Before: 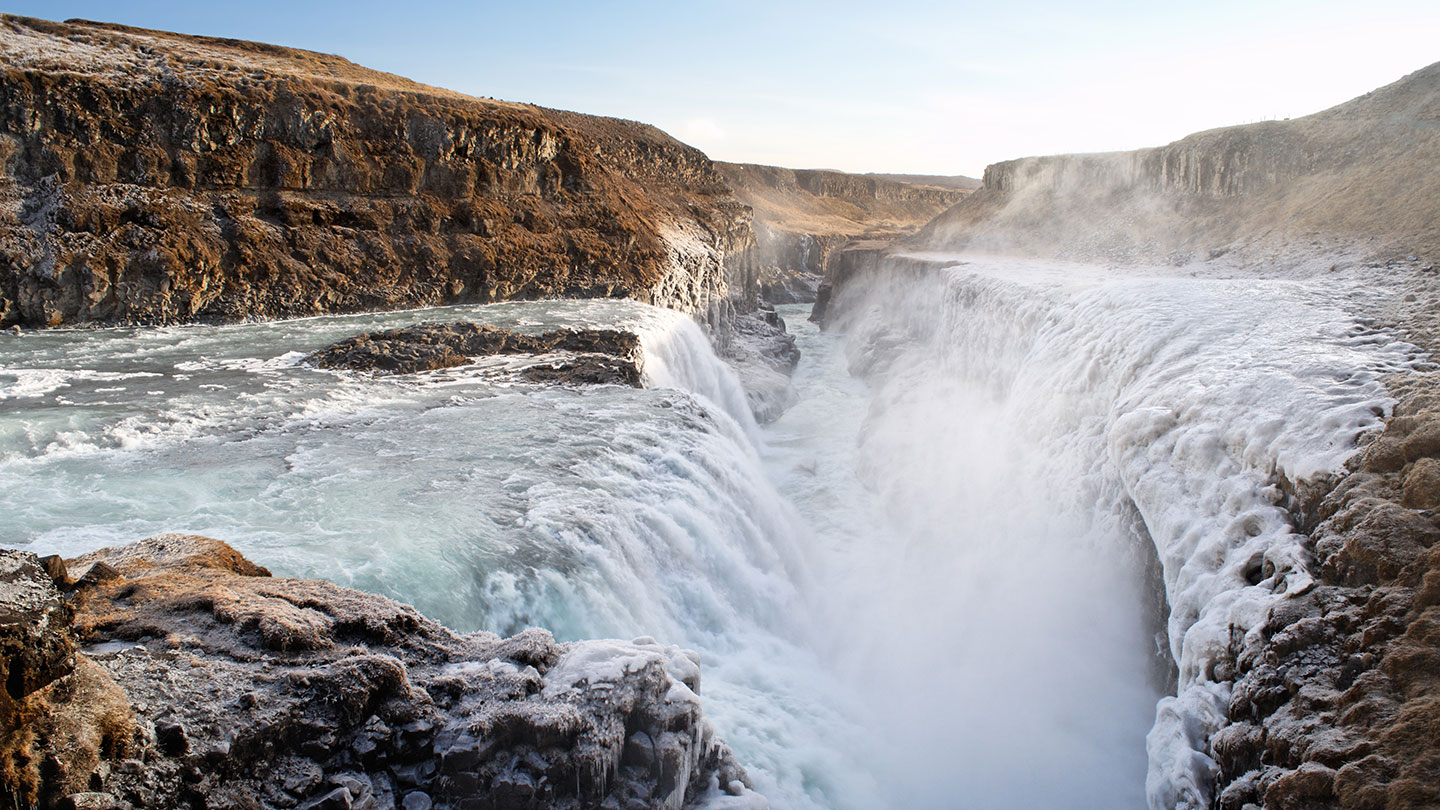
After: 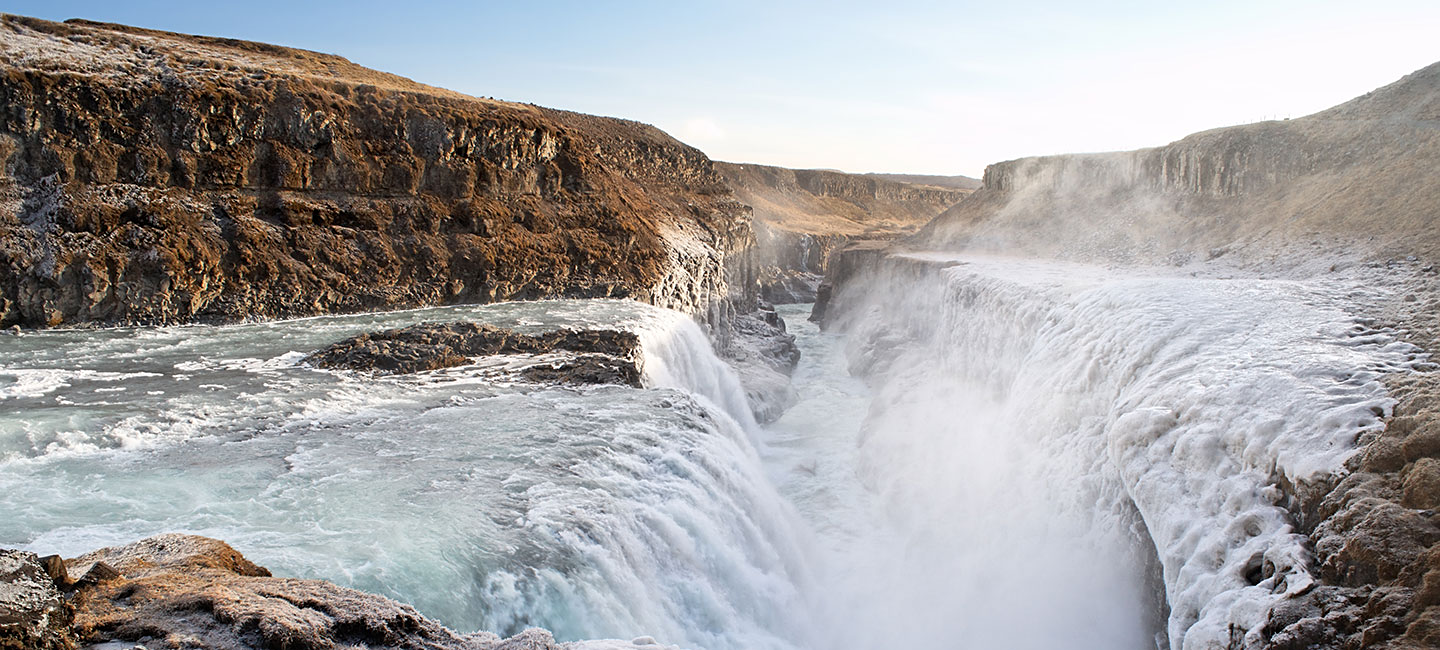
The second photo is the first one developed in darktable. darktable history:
crop: bottom 19.644%
sharpen: amount 0.2
